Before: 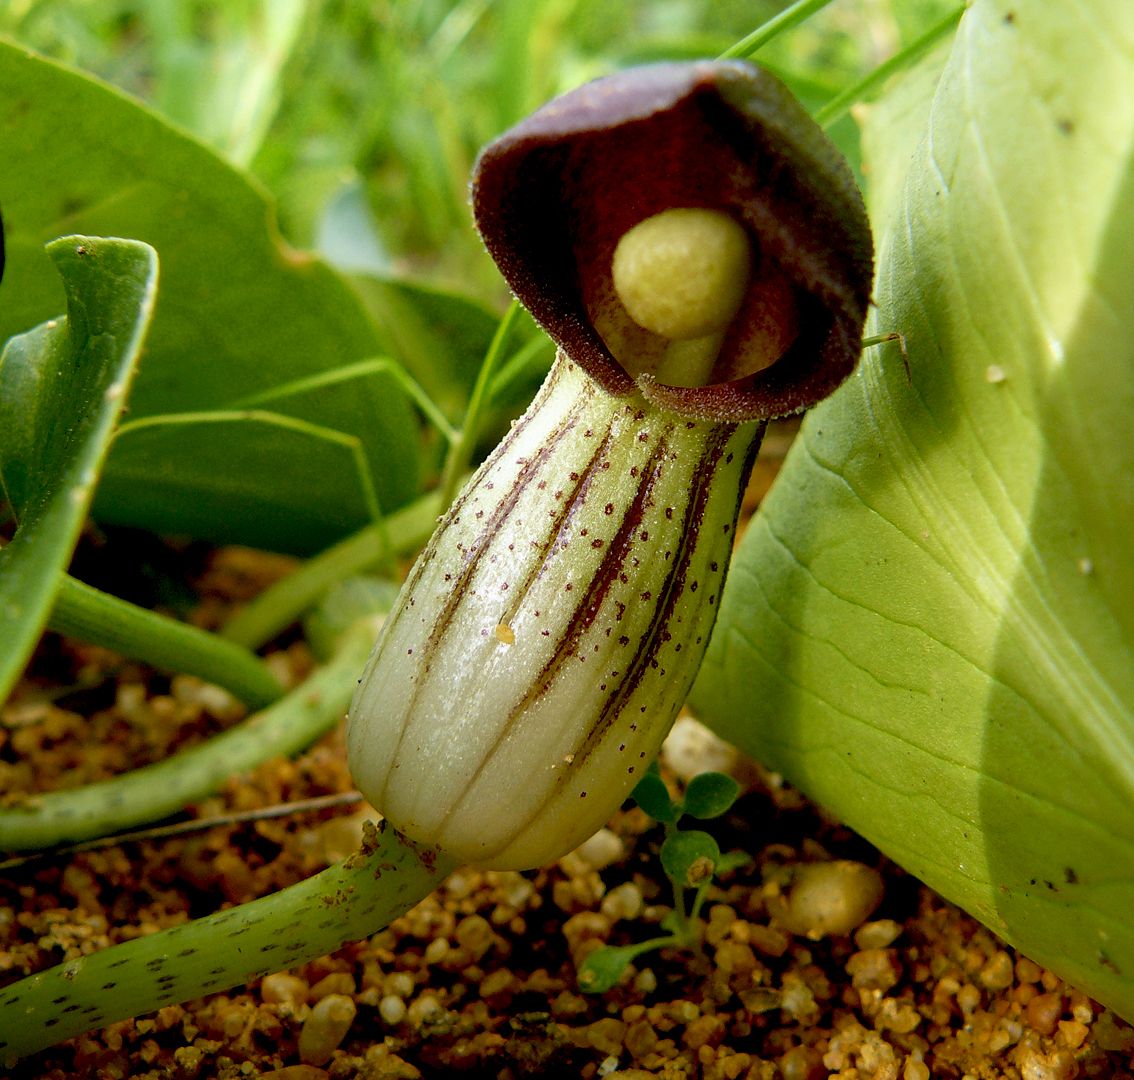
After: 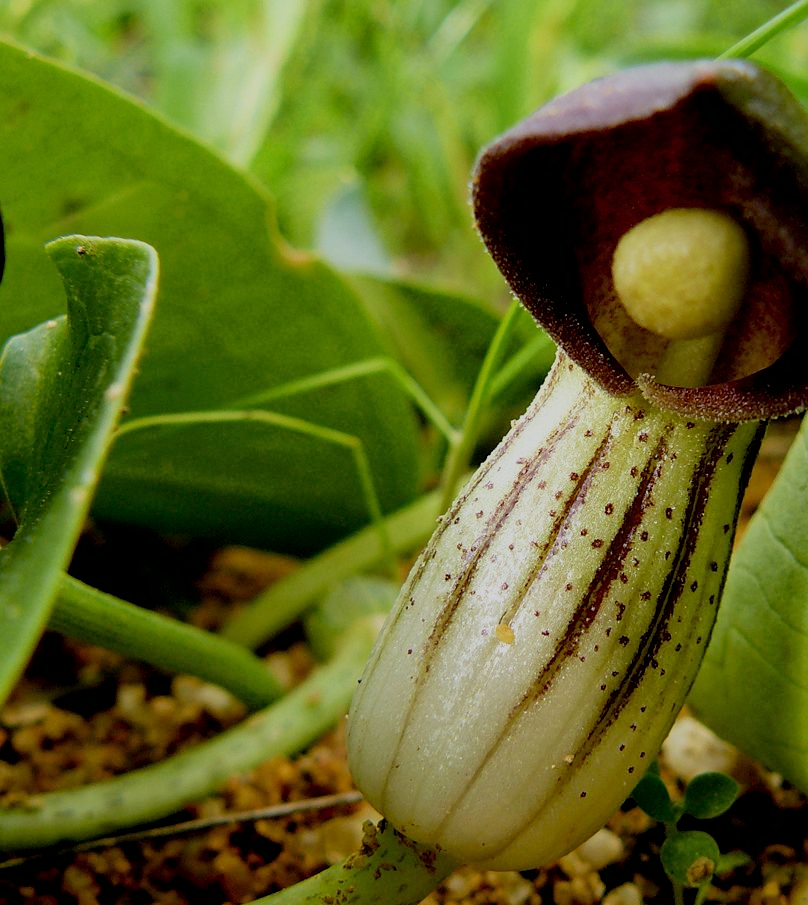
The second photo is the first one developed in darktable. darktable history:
crop: right 28.725%, bottom 16.139%
filmic rgb: black relative exposure -7.65 EV, white relative exposure 4.56 EV, hardness 3.61
